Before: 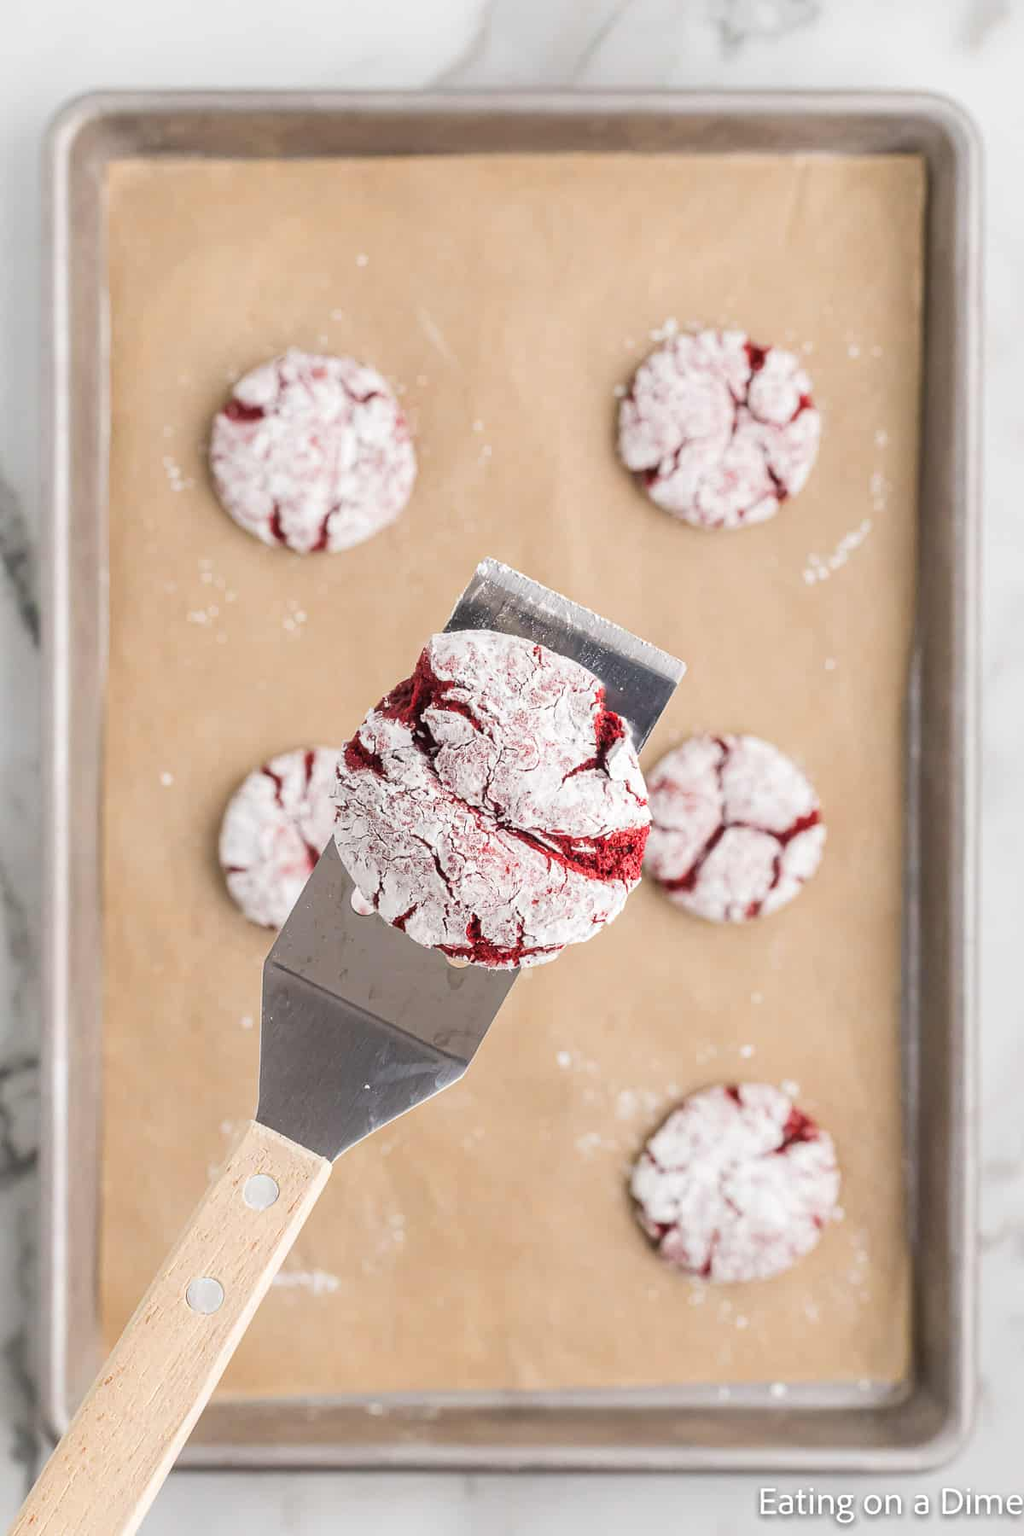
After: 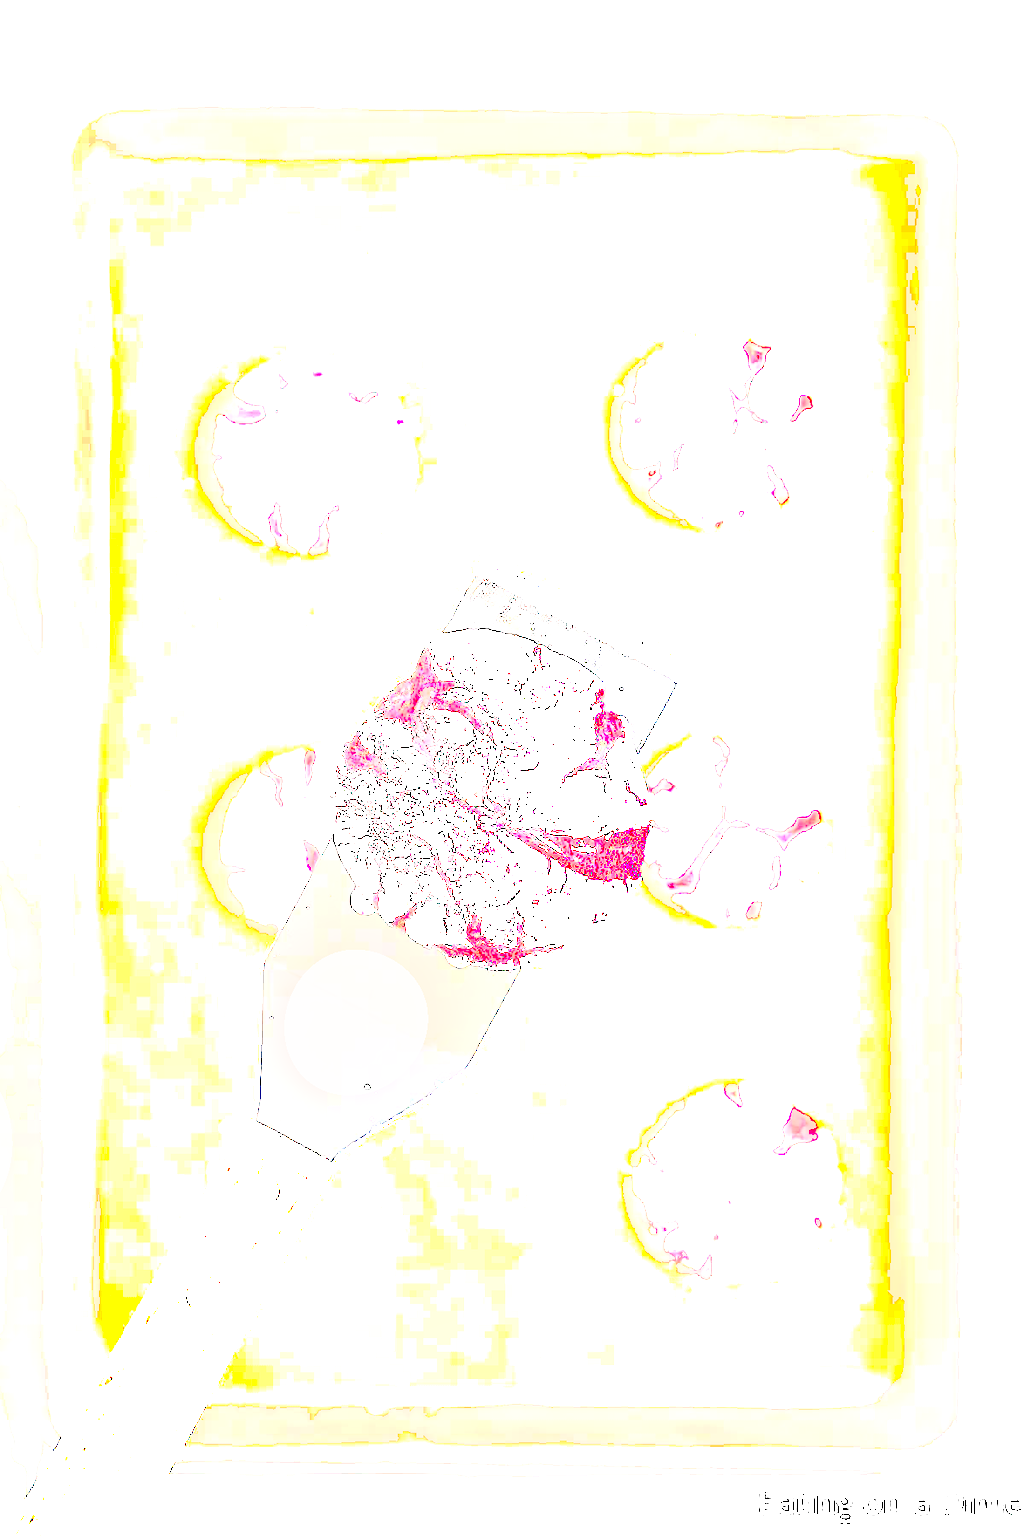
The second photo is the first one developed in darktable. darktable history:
exposure: black level correction 0.001, exposure 1.646 EV, compensate exposure bias true, compensate highlight preservation false
levels: levels [0.072, 0.414, 0.976]
shadows and highlights: shadows -54.3, highlights 86.09, soften with gaussian
